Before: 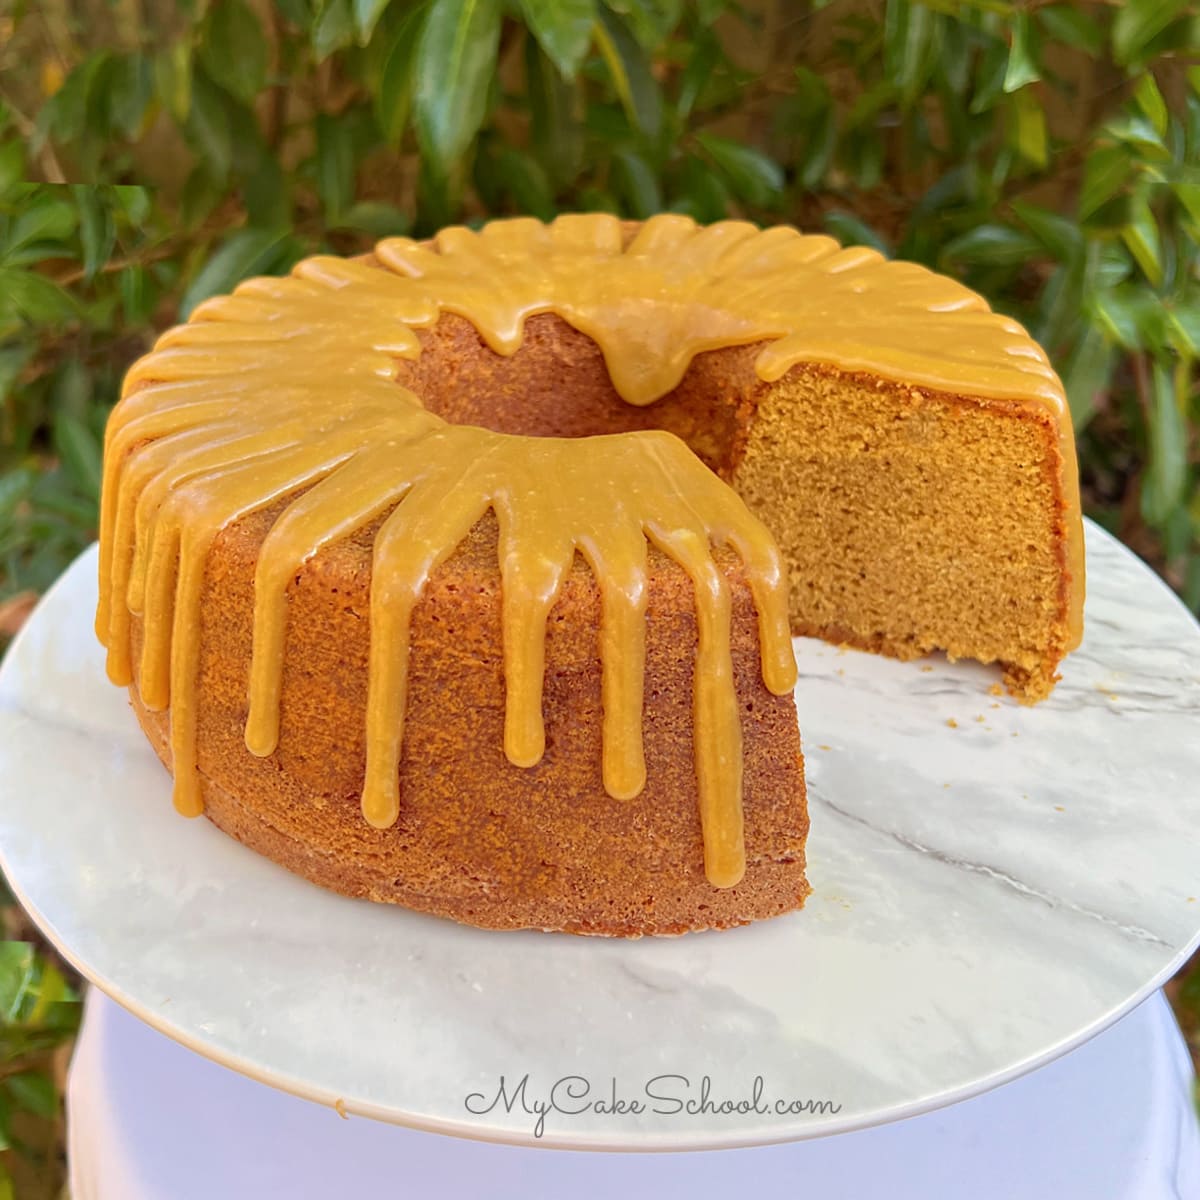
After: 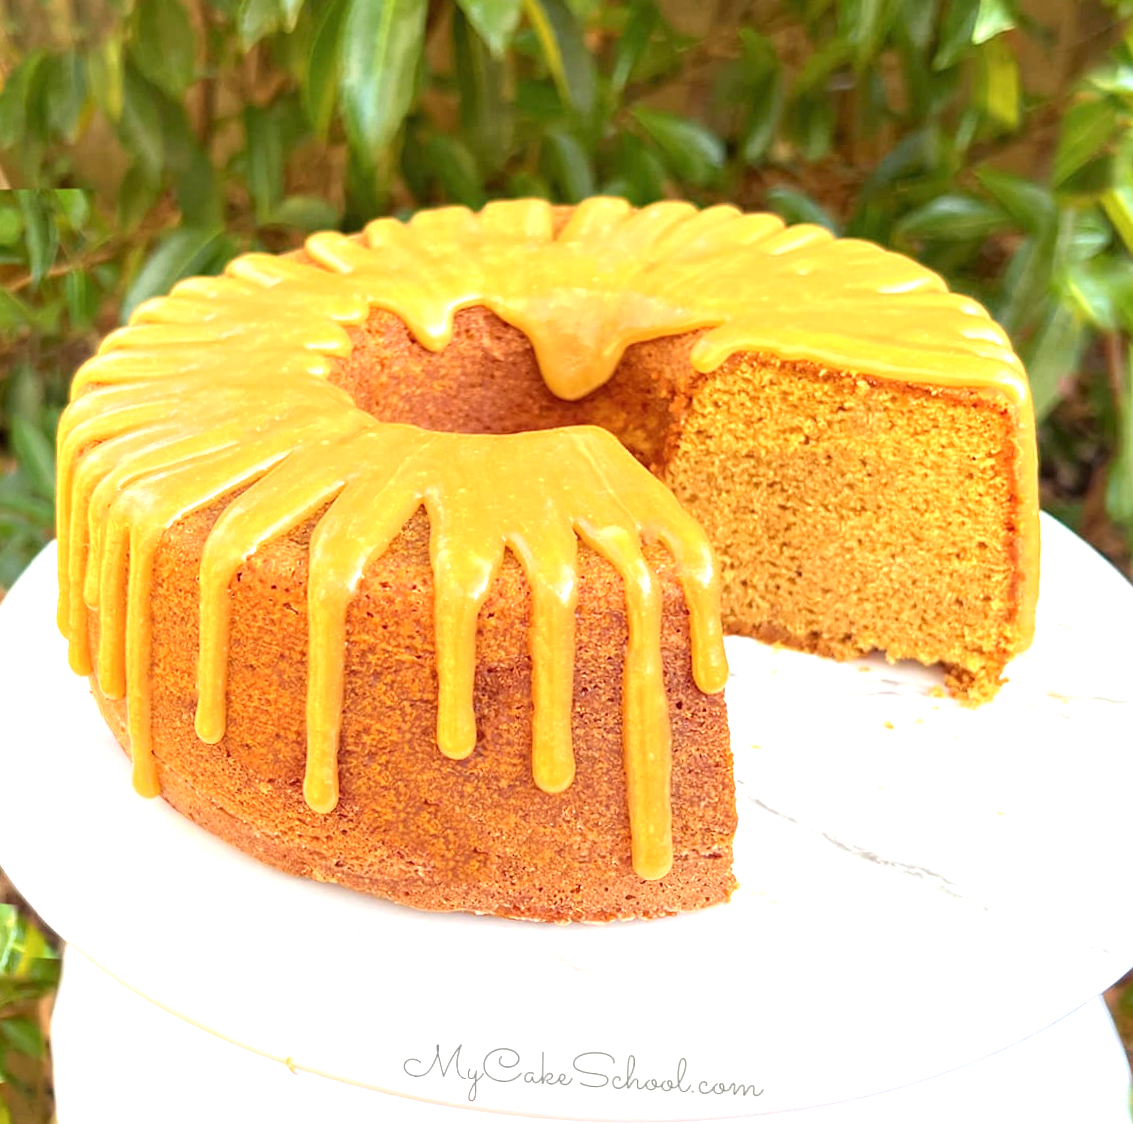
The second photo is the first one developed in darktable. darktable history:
rotate and perspective: rotation 0.062°, lens shift (vertical) 0.115, lens shift (horizontal) -0.133, crop left 0.047, crop right 0.94, crop top 0.061, crop bottom 0.94
exposure: black level correction 0, exposure 1.1 EV, compensate highlight preservation false
